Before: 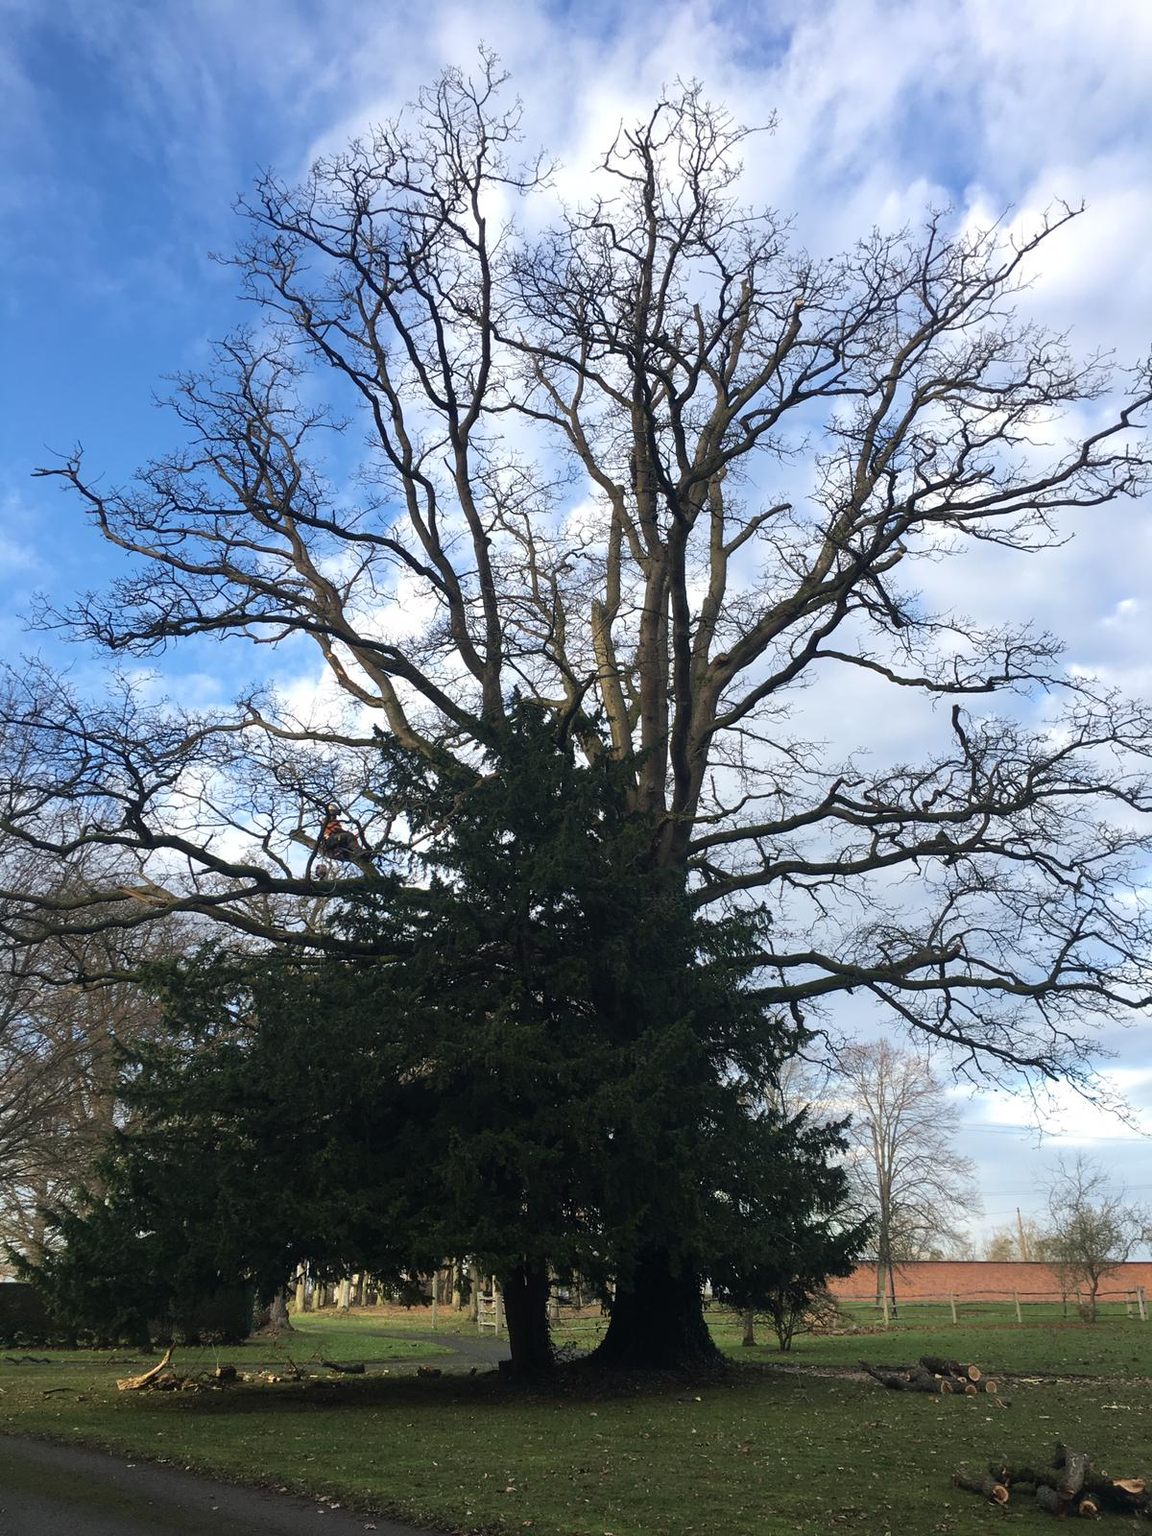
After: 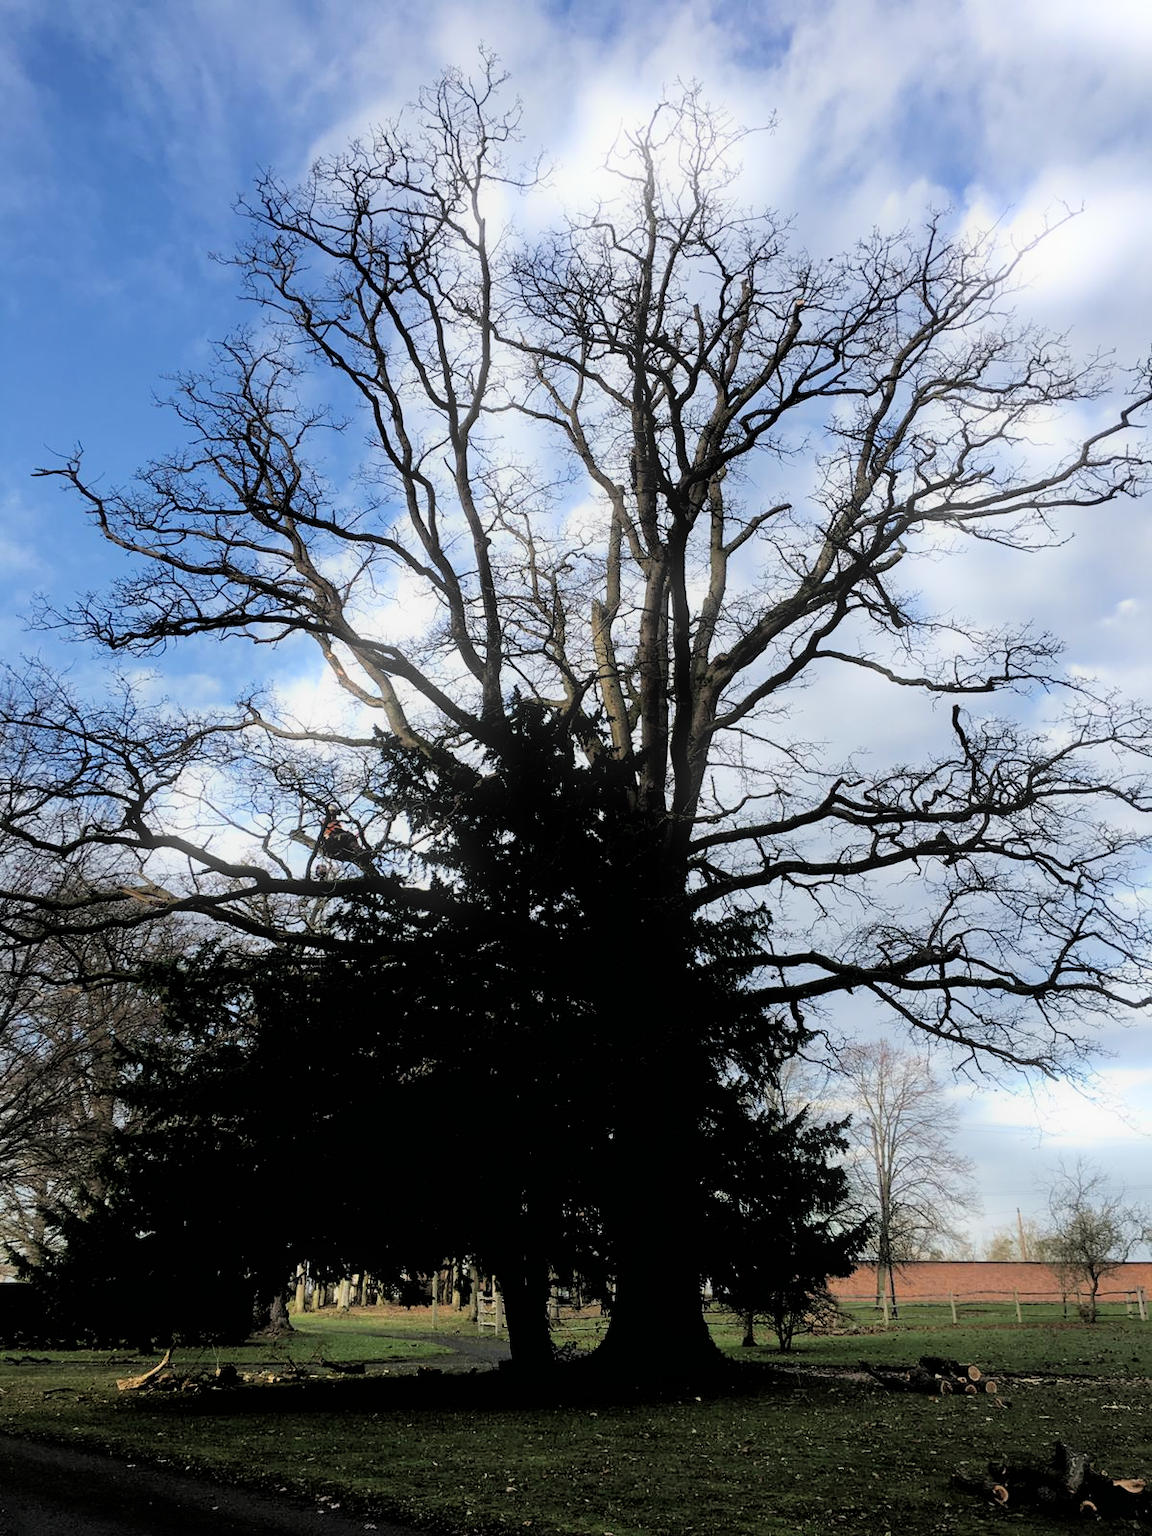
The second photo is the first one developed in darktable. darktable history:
bloom: size 5%, threshold 95%, strength 15%
filmic rgb: black relative exposure -3.31 EV, white relative exposure 3.45 EV, hardness 2.36, contrast 1.103
